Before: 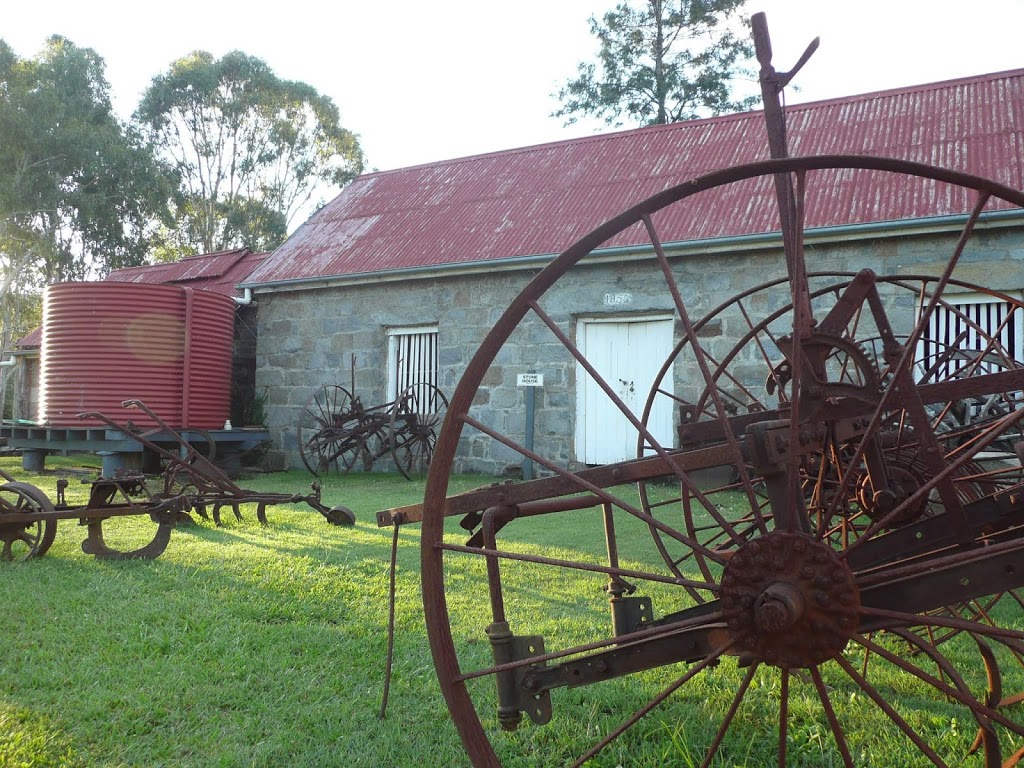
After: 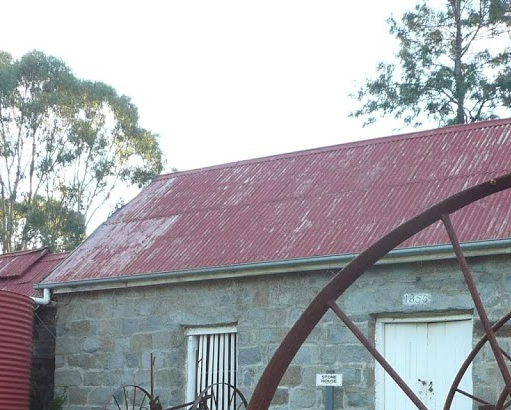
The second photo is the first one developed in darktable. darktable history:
crop: left 19.636%, right 30.428%, bottom 46.488%
